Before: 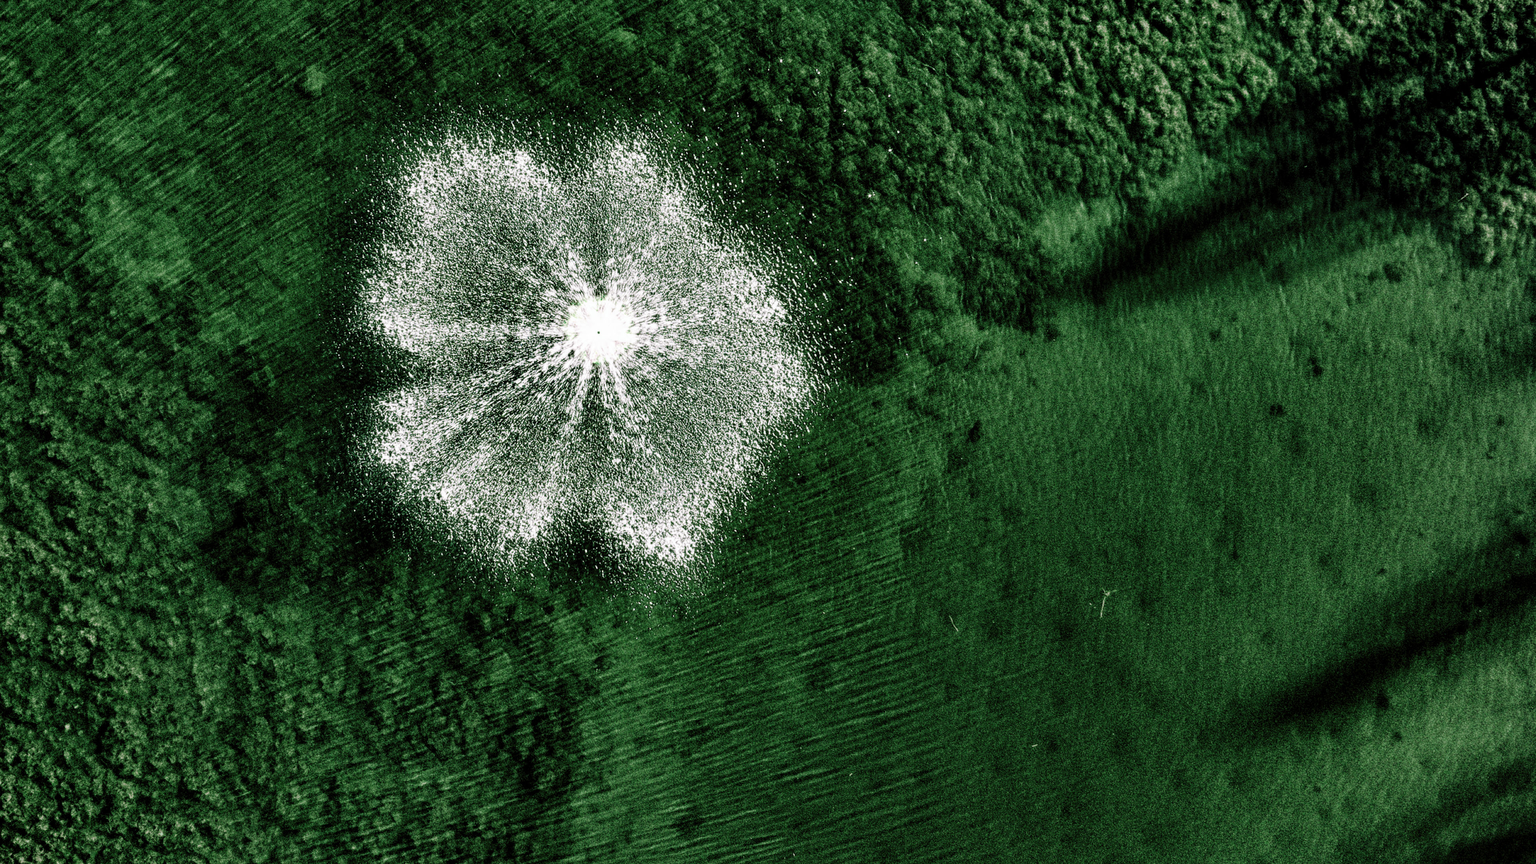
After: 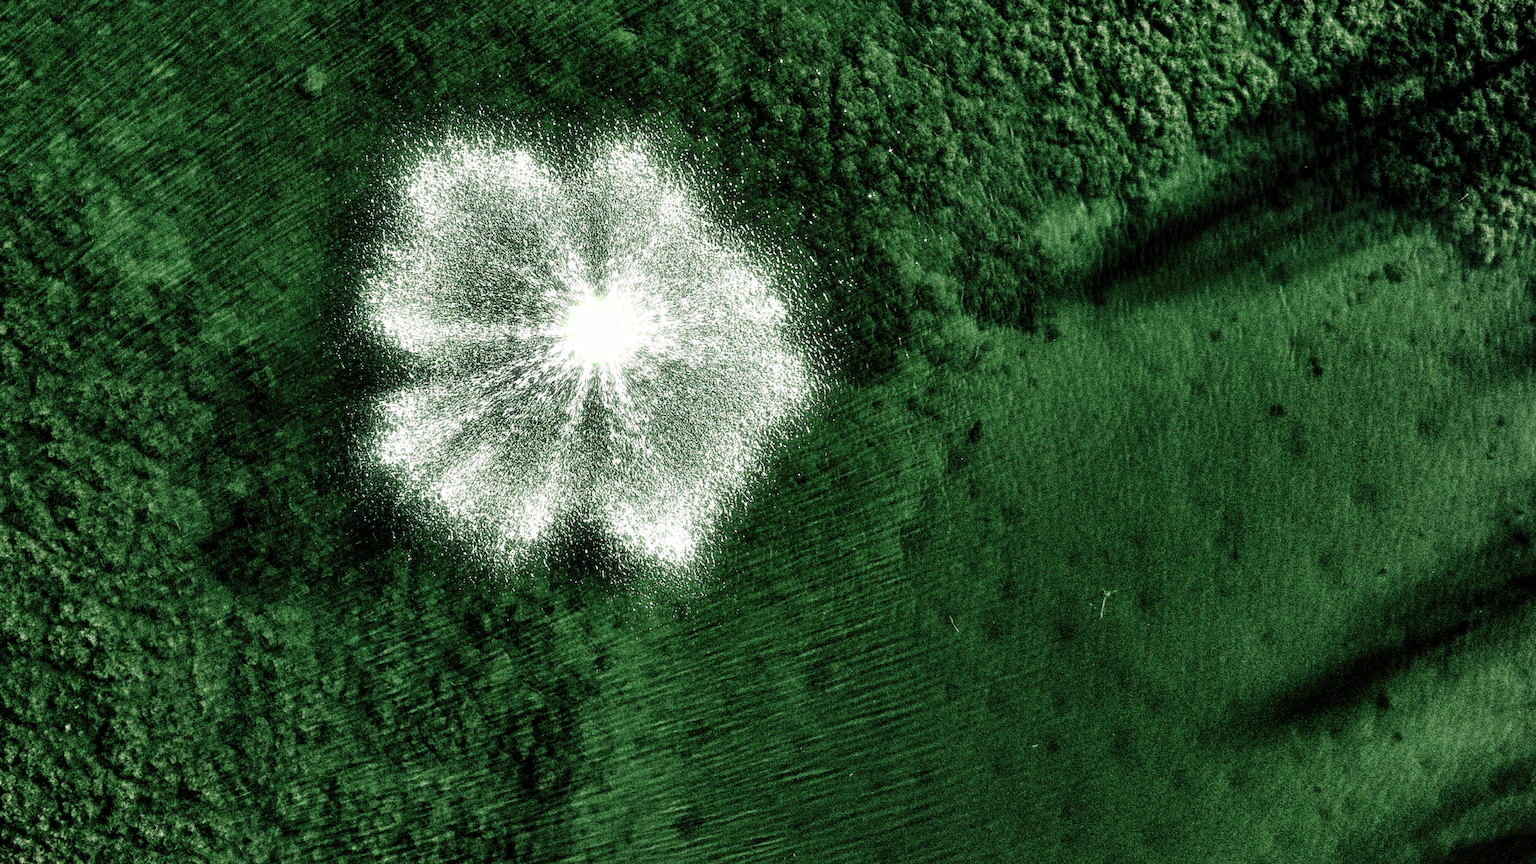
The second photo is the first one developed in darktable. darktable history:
exposure: exposure 0.217 EV, compensate highlight preservation false
bloom: size 5%, threshold 95%, strength 15%
